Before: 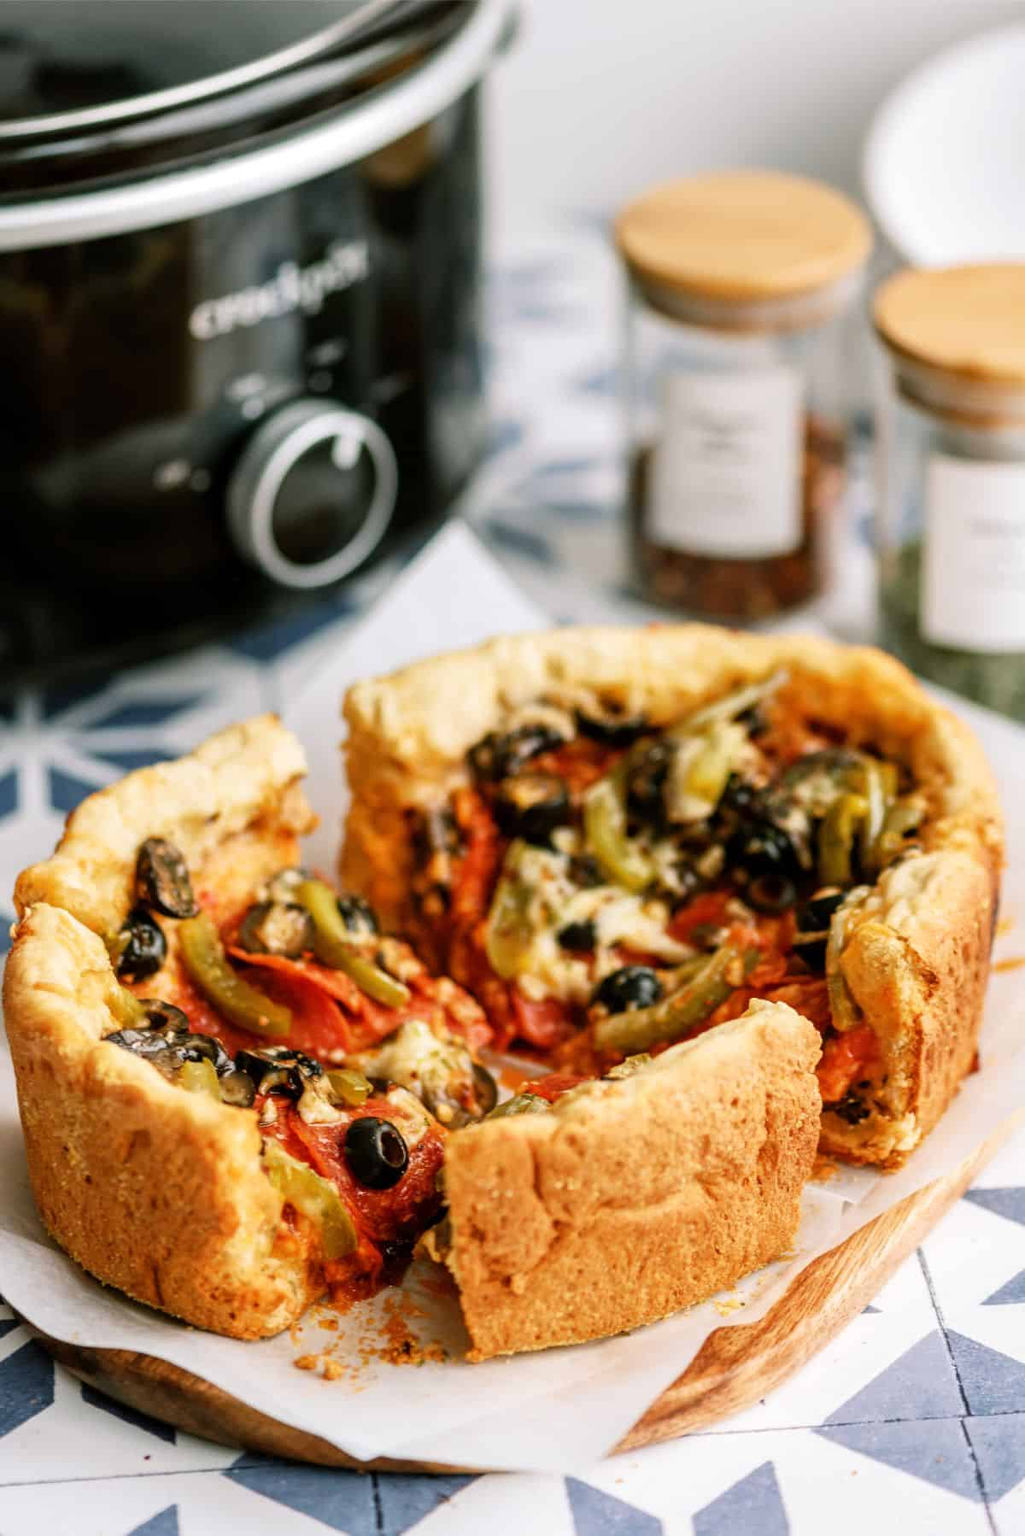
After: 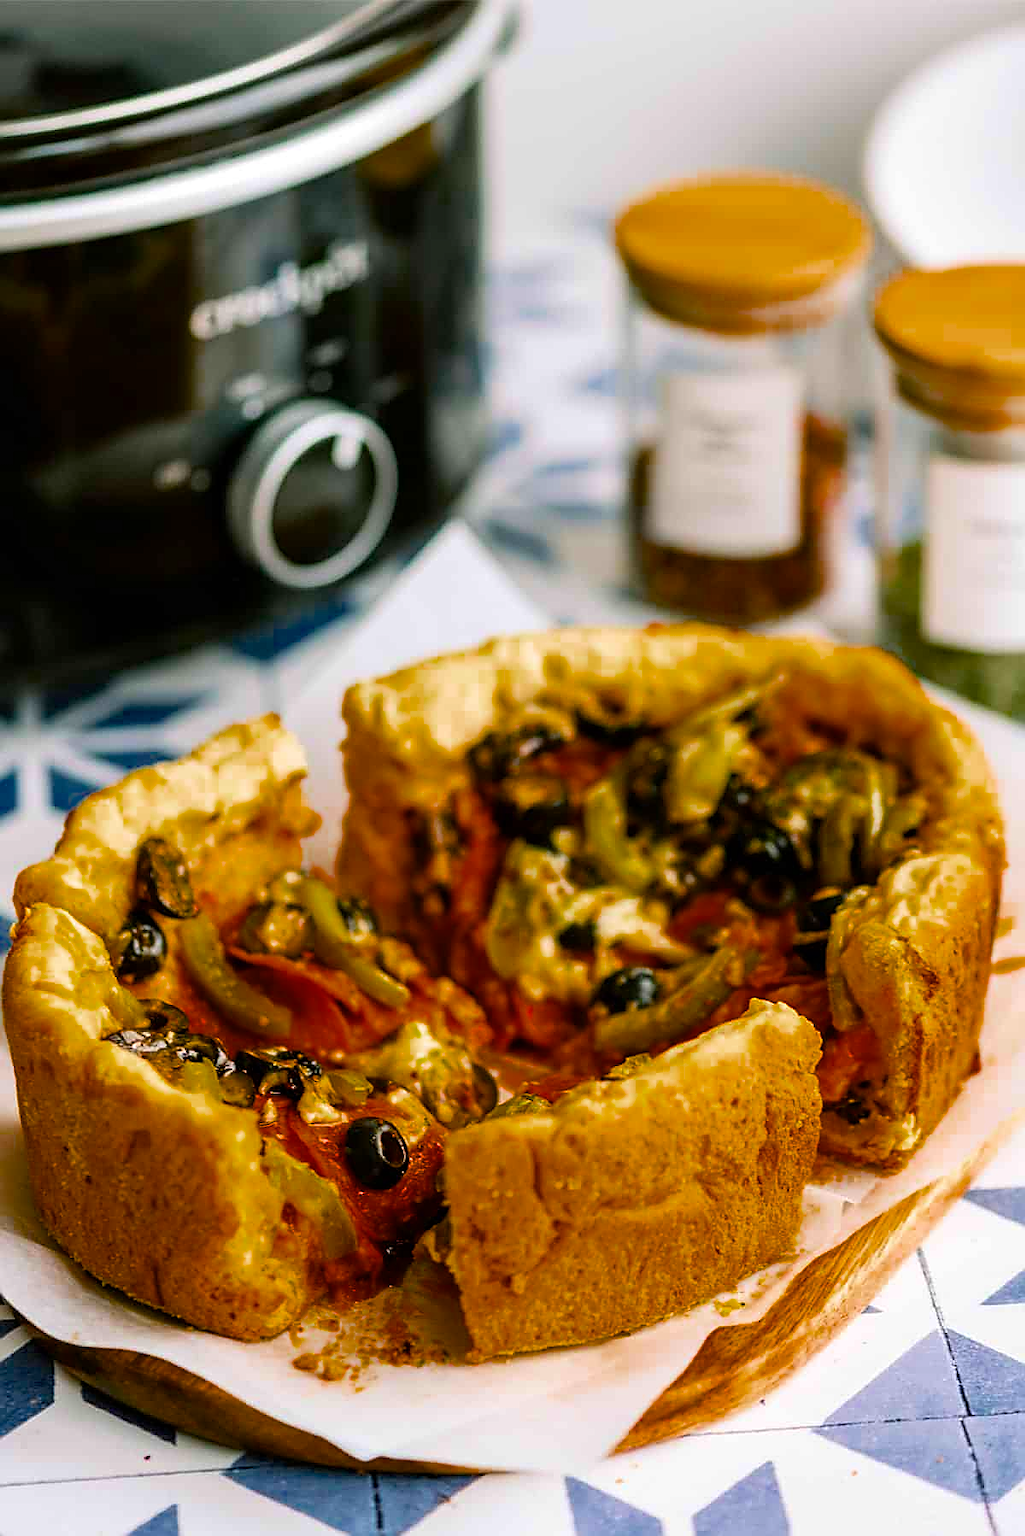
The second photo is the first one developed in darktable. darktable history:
sharpen: radius 1.428, amount 1.258, threshold 0.612
color balance rgb: perceptual saturation grading › global saturation 75.776%, perceptual saturation grading › shadows -28.827%, saturation formula JzAzBz (2021)
